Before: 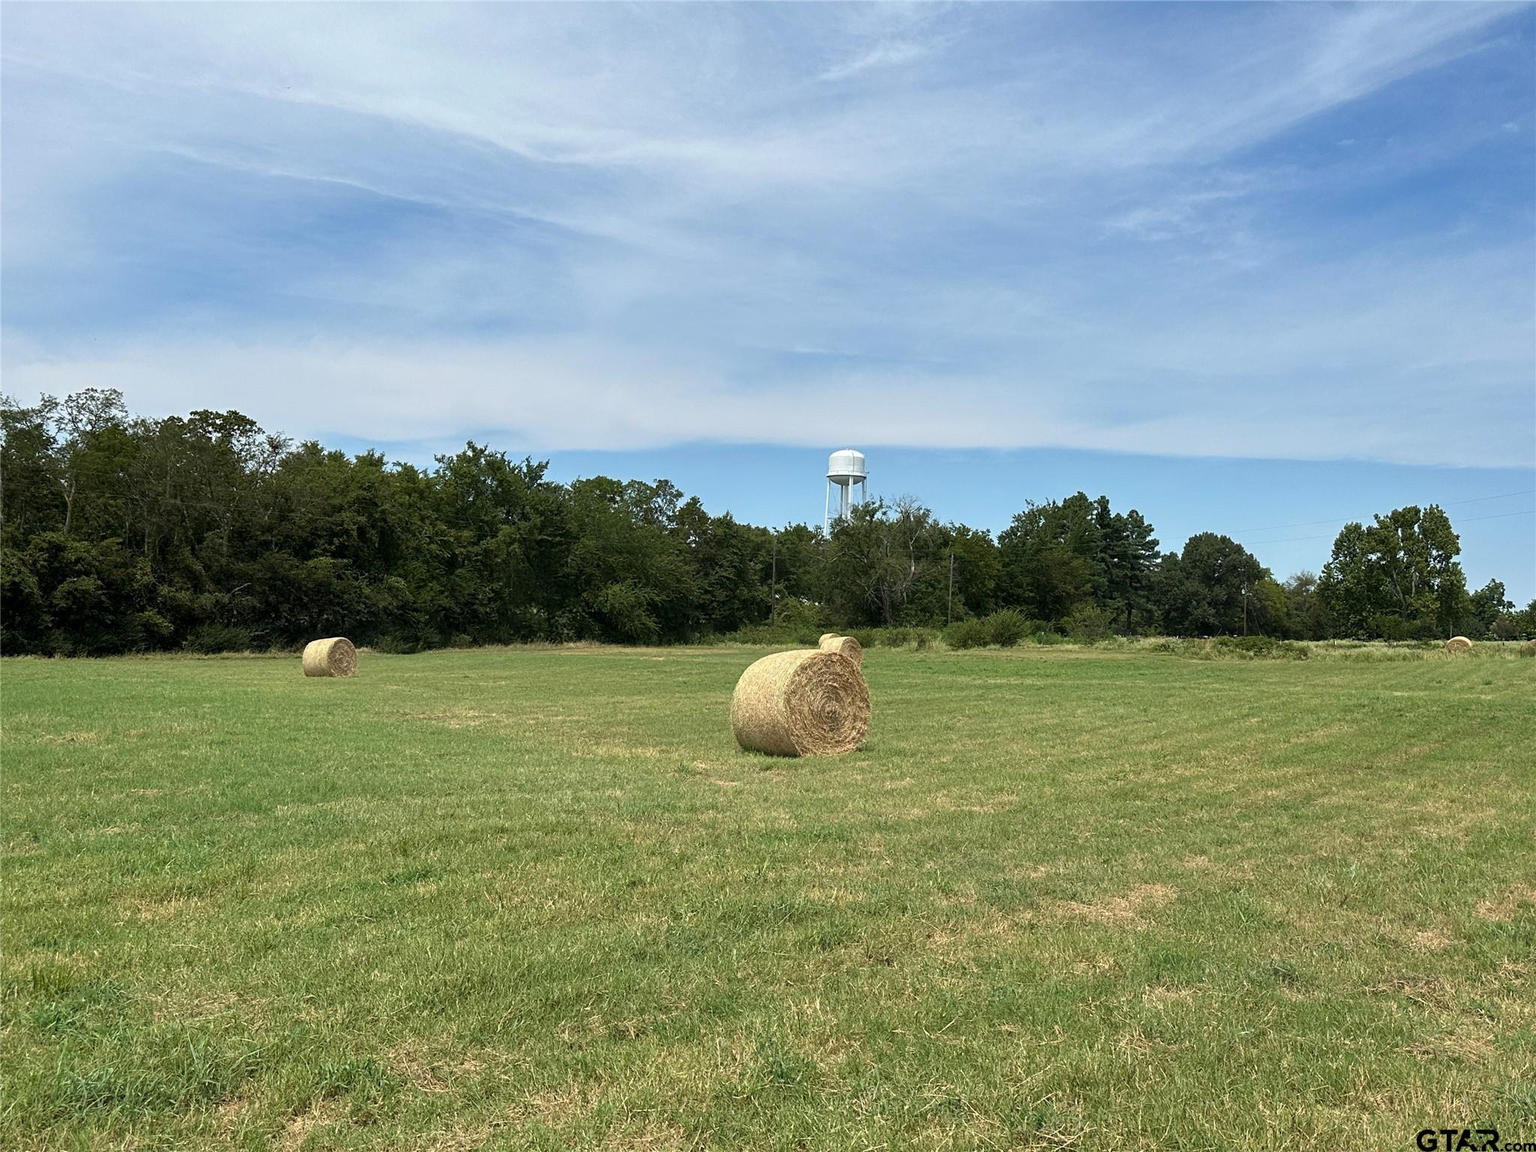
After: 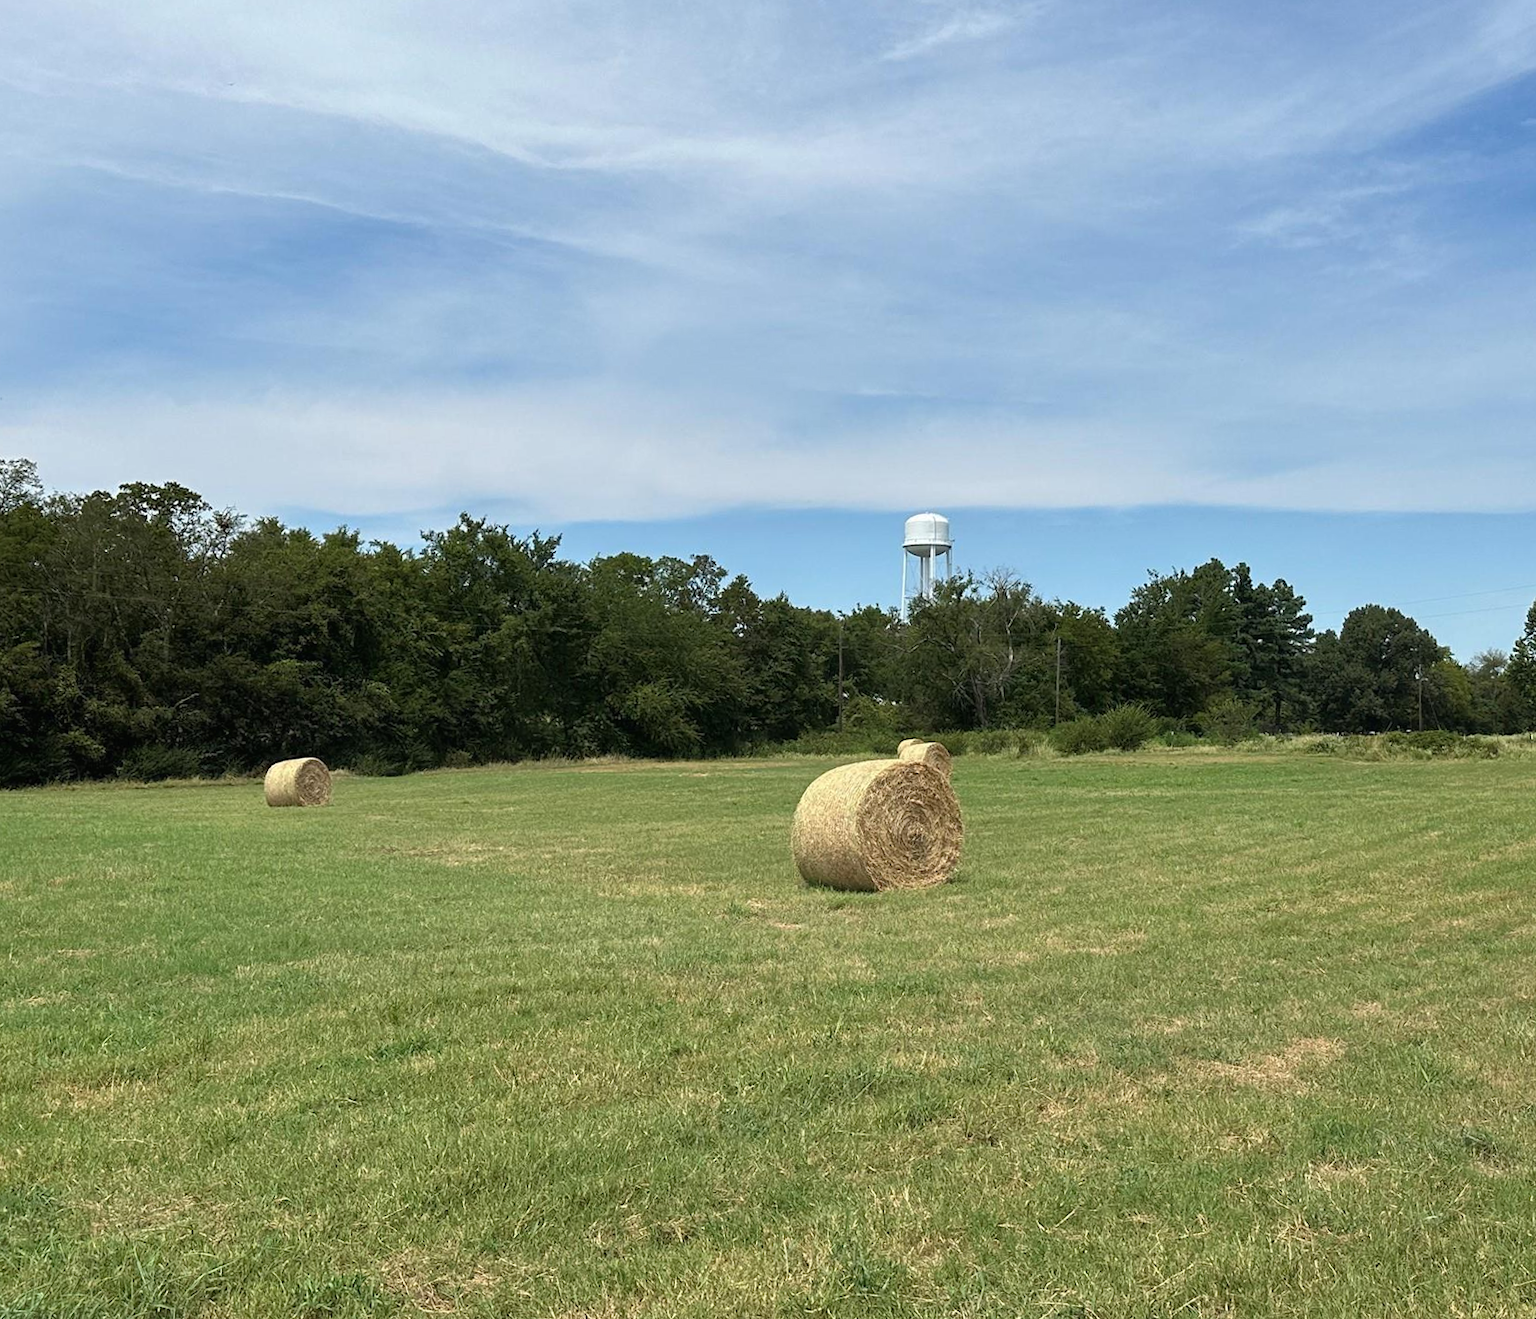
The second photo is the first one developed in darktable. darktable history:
crop and rotate: angle 1.3°, left 4.526%, top 1.22%, right 11.532%, bottom 2.62%
tone curve: curves: ch0 [(0, 0) (0.003, 0.013) (0.011, 0.017) (0.025, 0.028) (0.044, 0.049) (0.069, 0.07) (0.1, 0.103) (0.136, 0.143) (0.177, 0.186) (0.224, 0.232) (0.277, 0.282) (0.335, 0.333) (0.399, 0.405) (0.468, 0.477) (0.543, 0.54) (0.623, 0.627) (0.709, 0.709) (0.801, 0.798) (0.898, 0.902) (1, 1)], color space Lab, independent channels, preserve colors none
